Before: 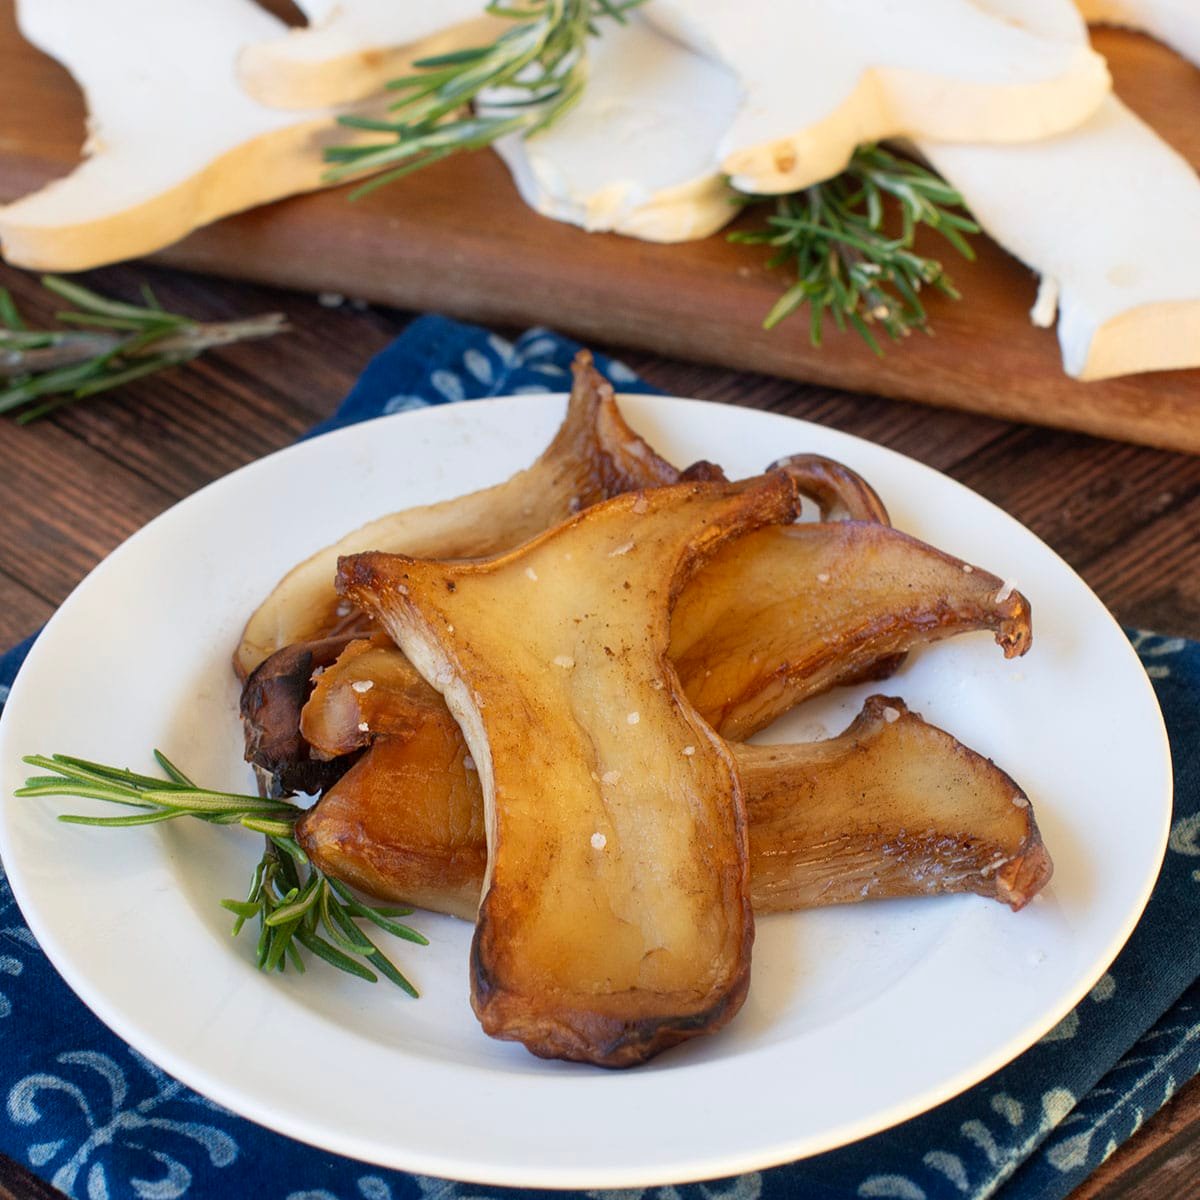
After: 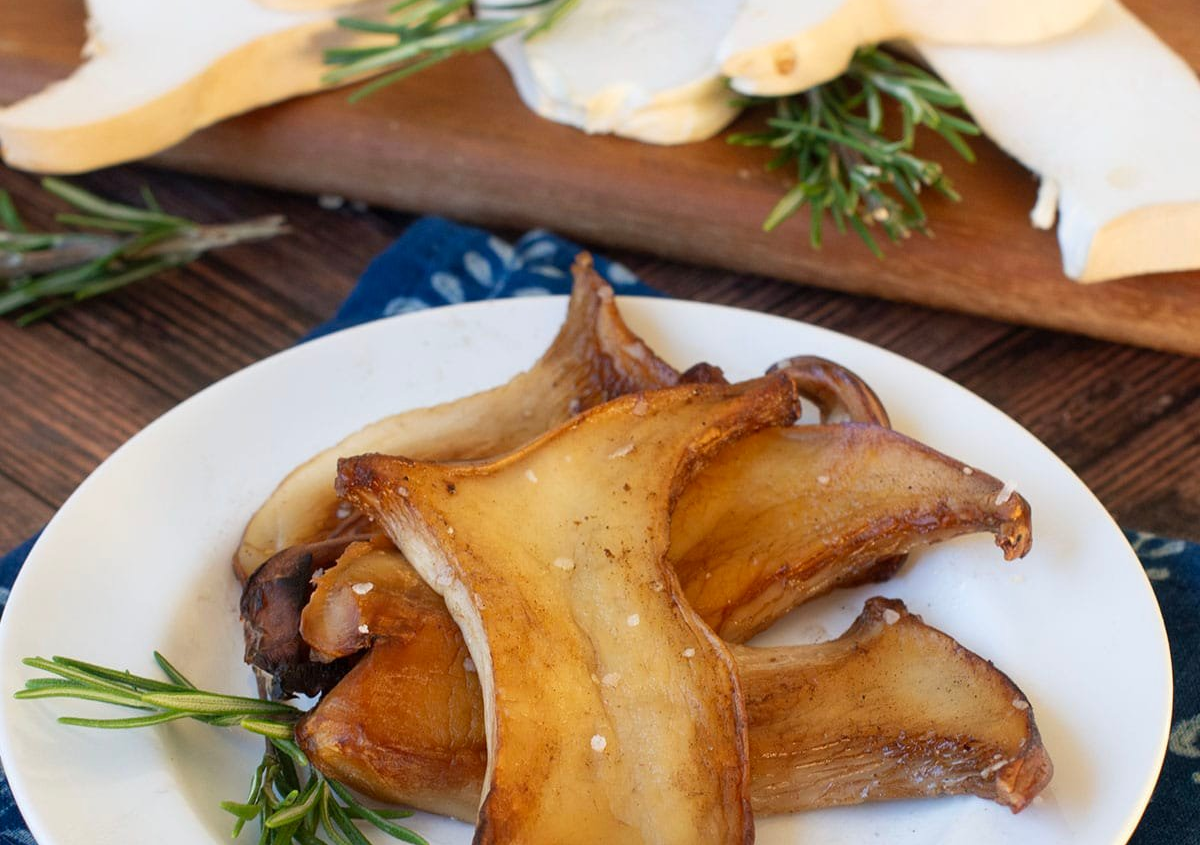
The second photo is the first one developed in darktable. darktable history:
crop and rotate: top 8.227%, bottom 21.304%
